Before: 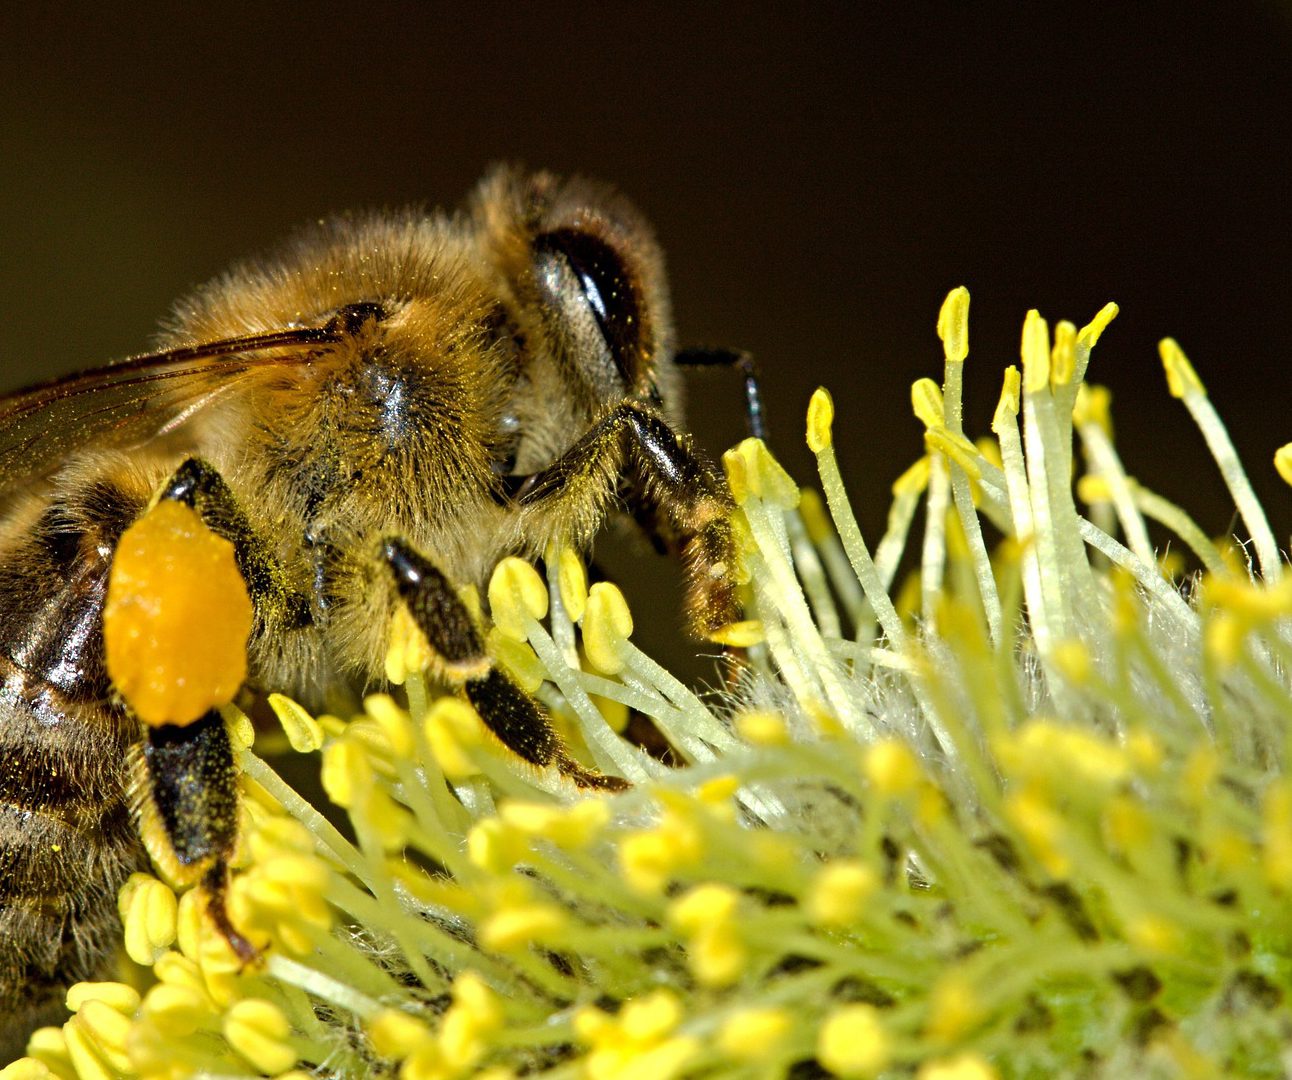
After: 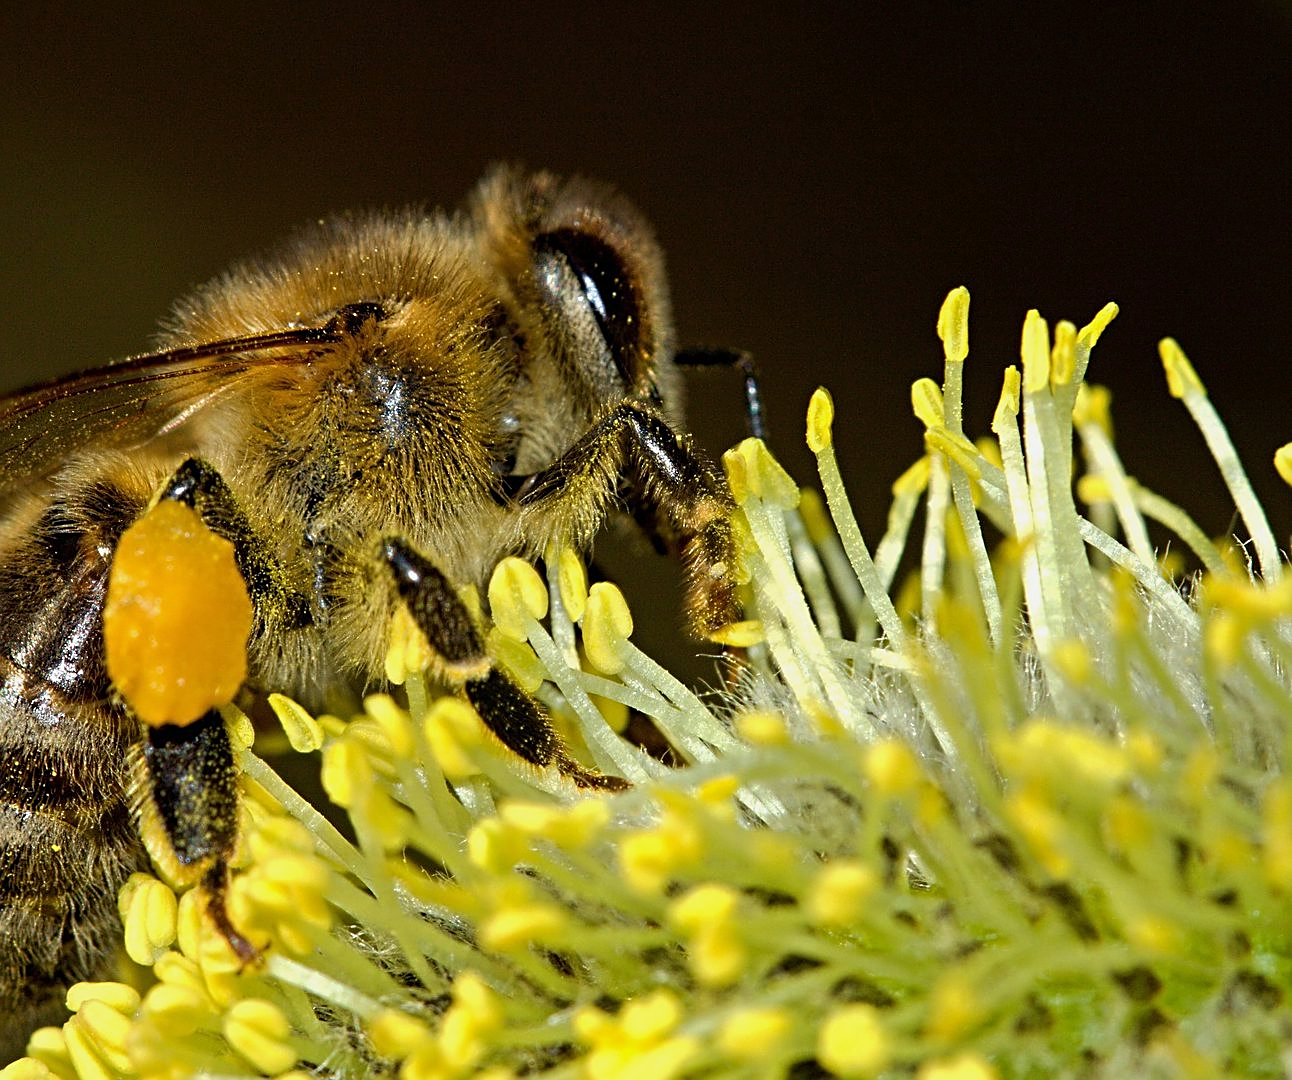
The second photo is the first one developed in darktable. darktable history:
exposure: exposure -0.153 EV, compensate highlight preservation false
sharpen: on, module defaults
